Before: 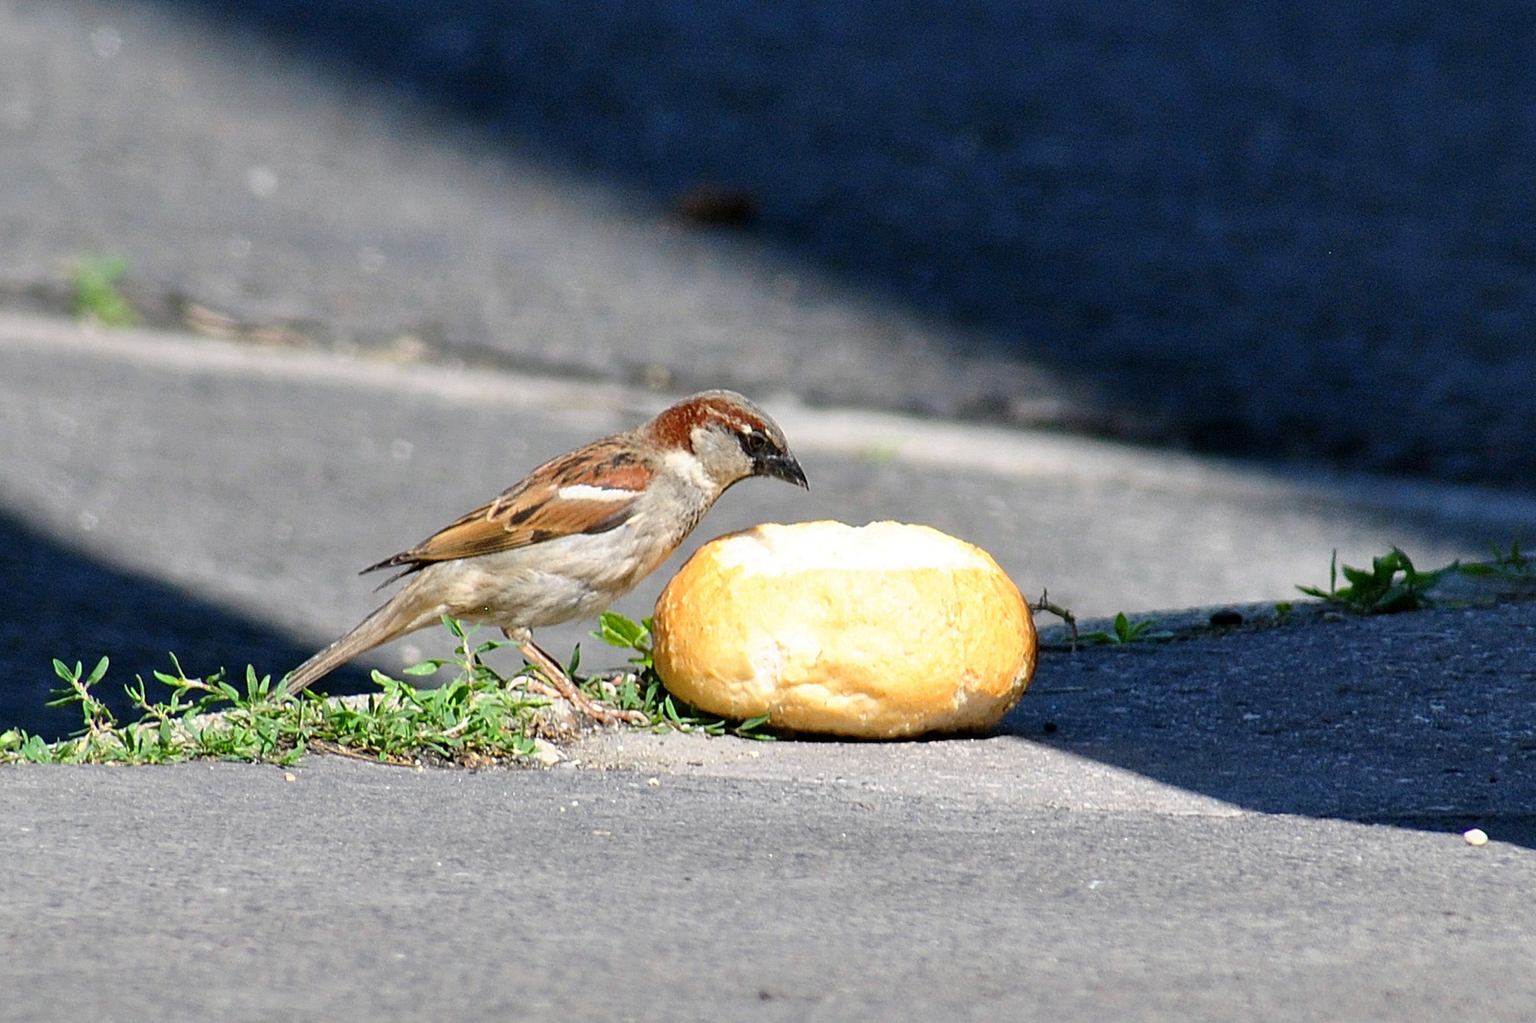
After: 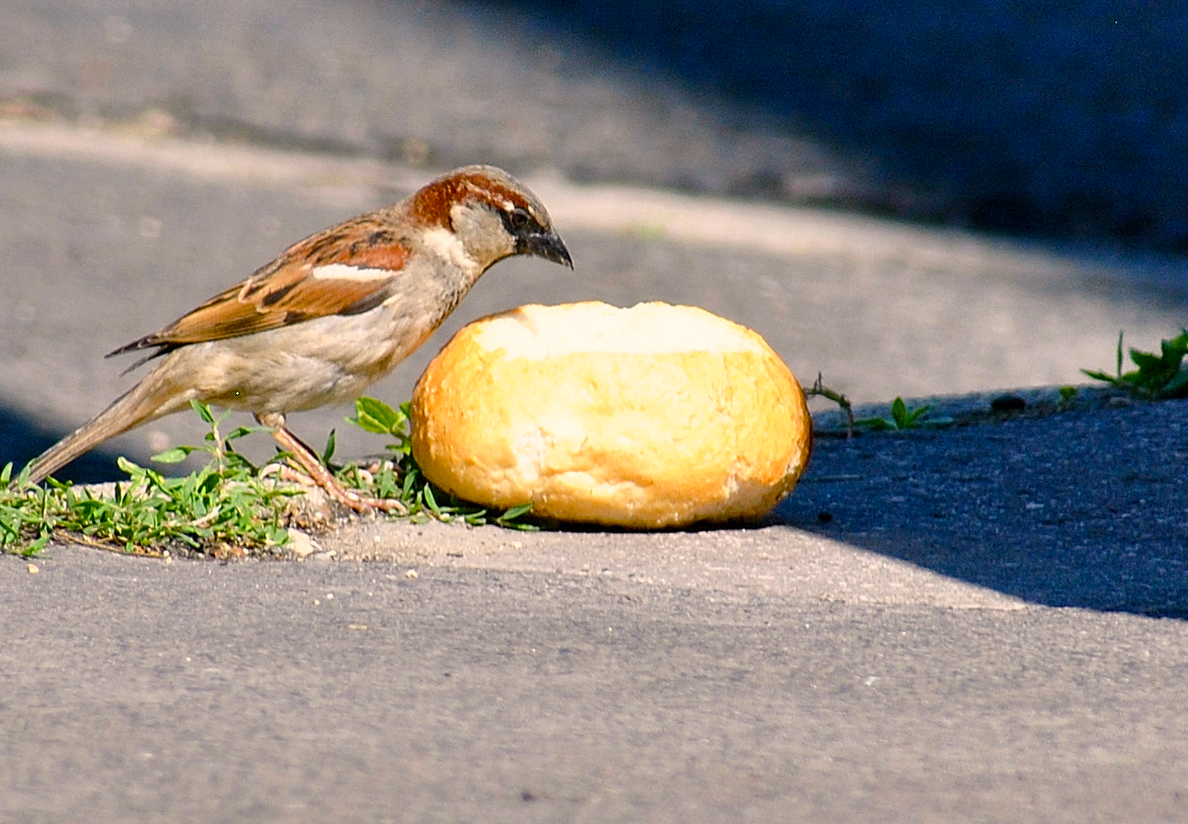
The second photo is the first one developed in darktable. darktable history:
color balance rgb: highlights gain › chroma 3.674%, highlights gain › hue 57.99°, perceptual saturation grading › global saturation 20%, perceptual saturation grading › highlights -24.978%, perceptual saturation grading › shadows 25.741%, global vibrance 20%
crop: left 16.844%, top 22.659%, right 8.862%
